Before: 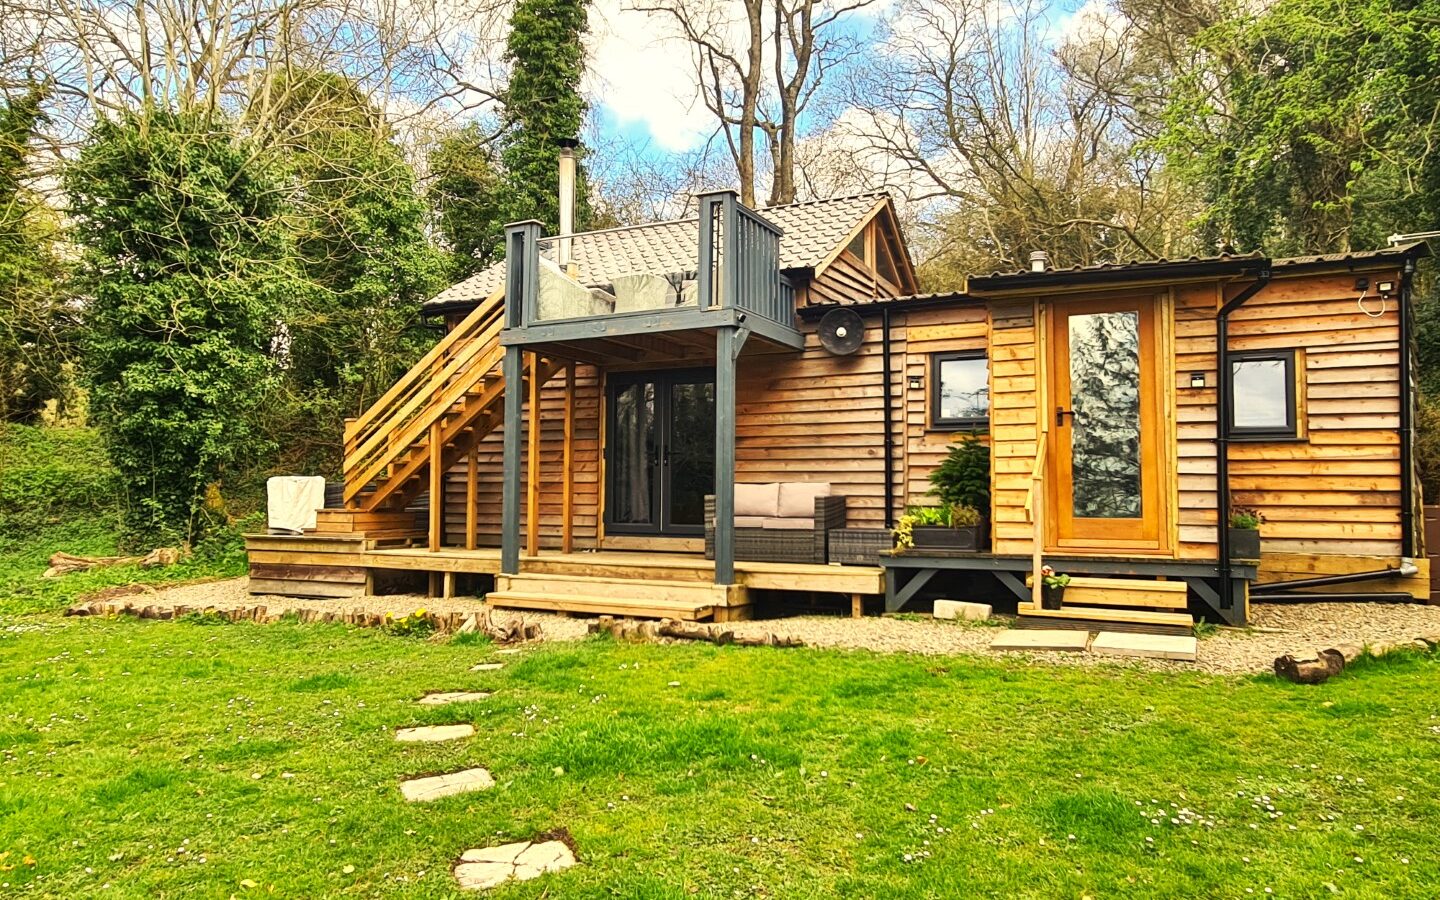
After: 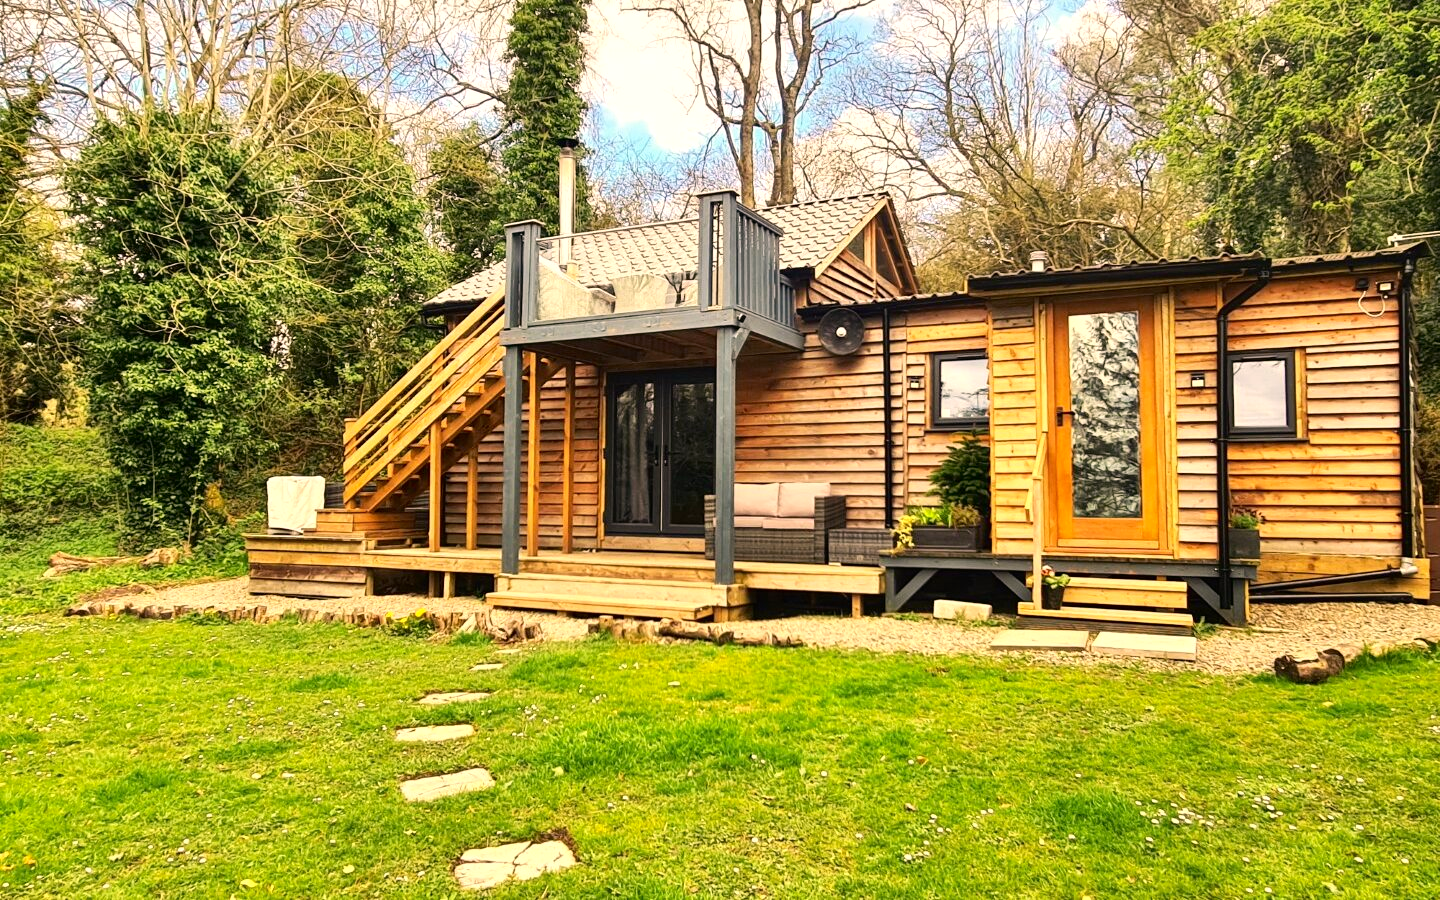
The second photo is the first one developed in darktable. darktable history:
exposure: black level correction 0.002, exposure 0.15 EV, compensate highlight preservation false
color correction: highlights a* 7.41, highlights b* 4.27
tone curve: curves: ch0 [(0, 0.008) (0.083, 0.073) (0.28, 0.286) (0.528, 0.559) (0.961, 0.966) (1, 1)], color space Lab, independent channels, preserve colors none
